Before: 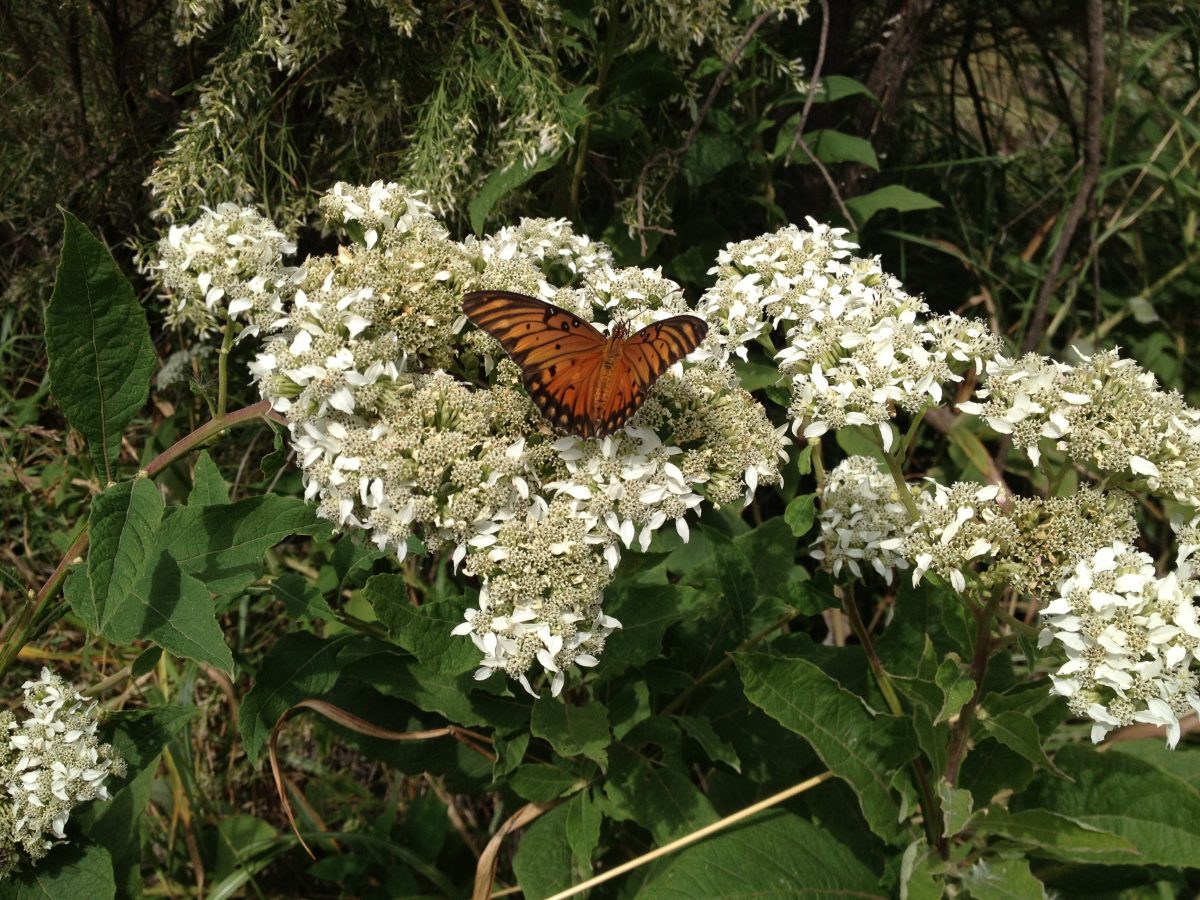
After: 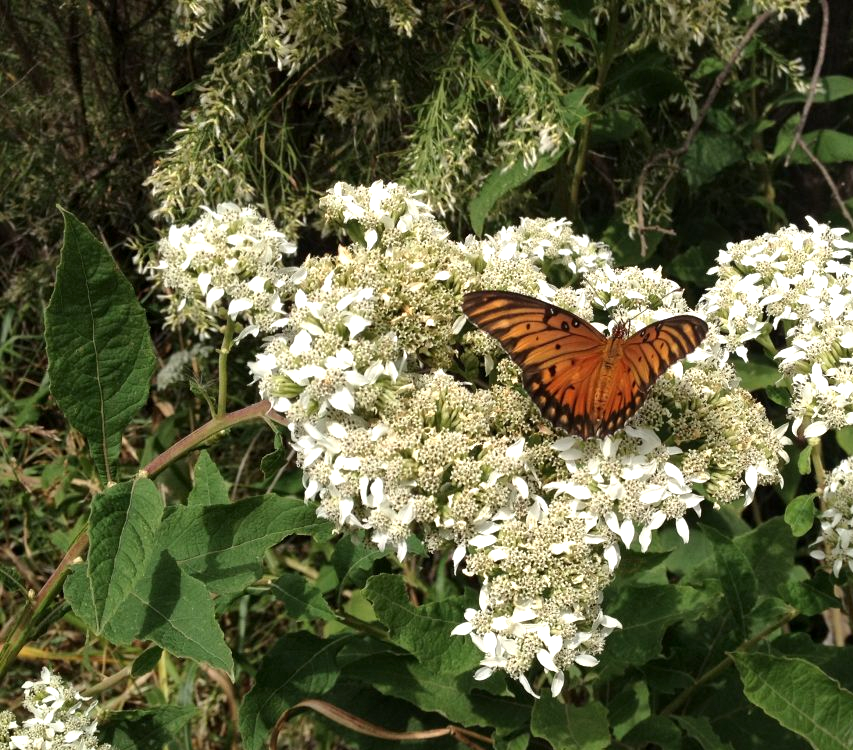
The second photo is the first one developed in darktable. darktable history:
crop: right 28.885%, bottom 16.626%
exposure: black level correction 0, exposure 0.5 EV, compensate exposure bias true, compensate highlight preservation false
local contrast: mode bilateral grid, contrast 20, coarseness 50, detail 120%, midtone range 0.2
